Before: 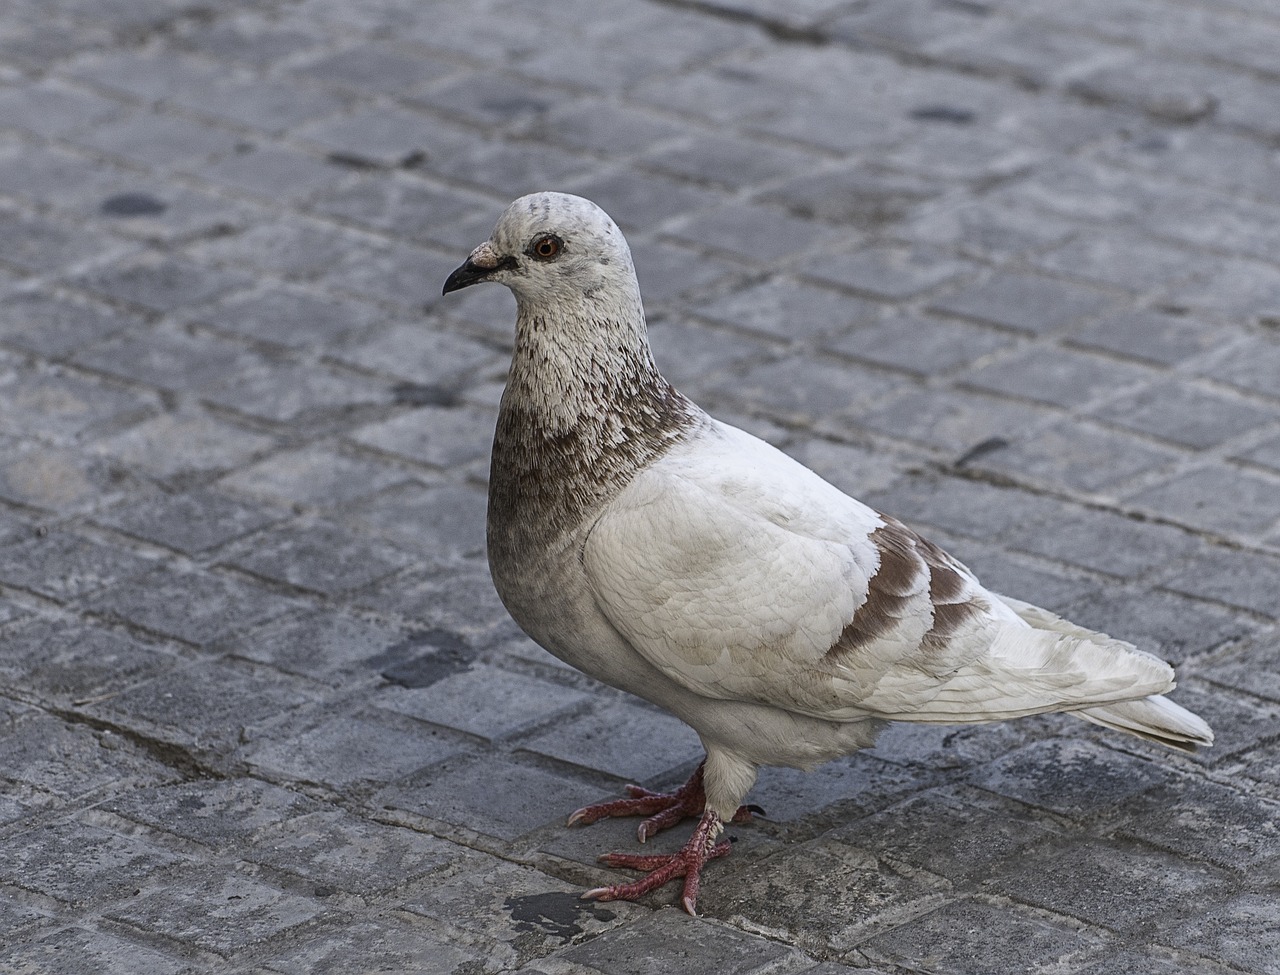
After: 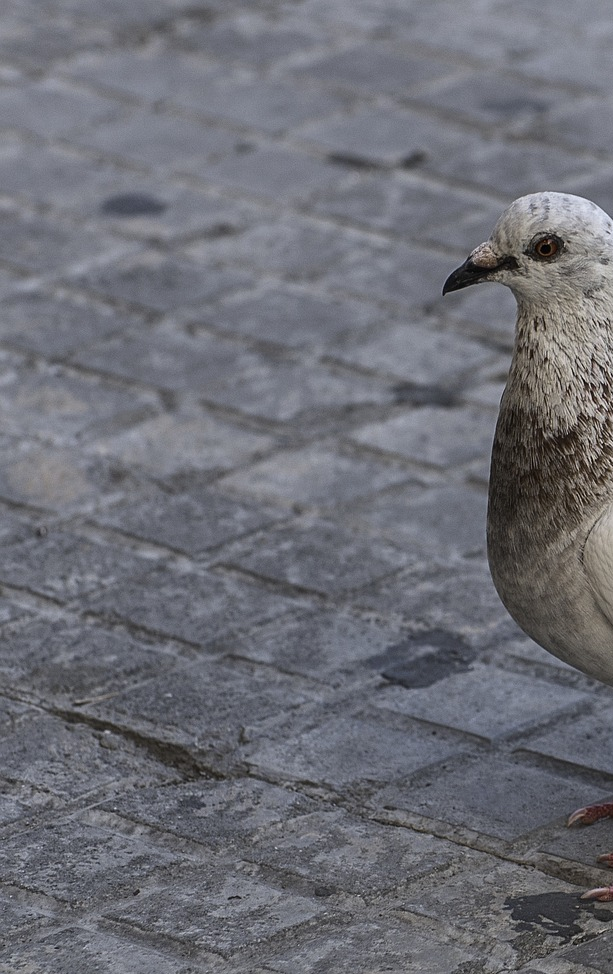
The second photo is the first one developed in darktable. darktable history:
base curve: curves: ch0 [(0, 0) (0.303, 0.277) (1, 1)], preserve colors none
crop and rotate: left 0.057%, top 0%, right 52.007%
